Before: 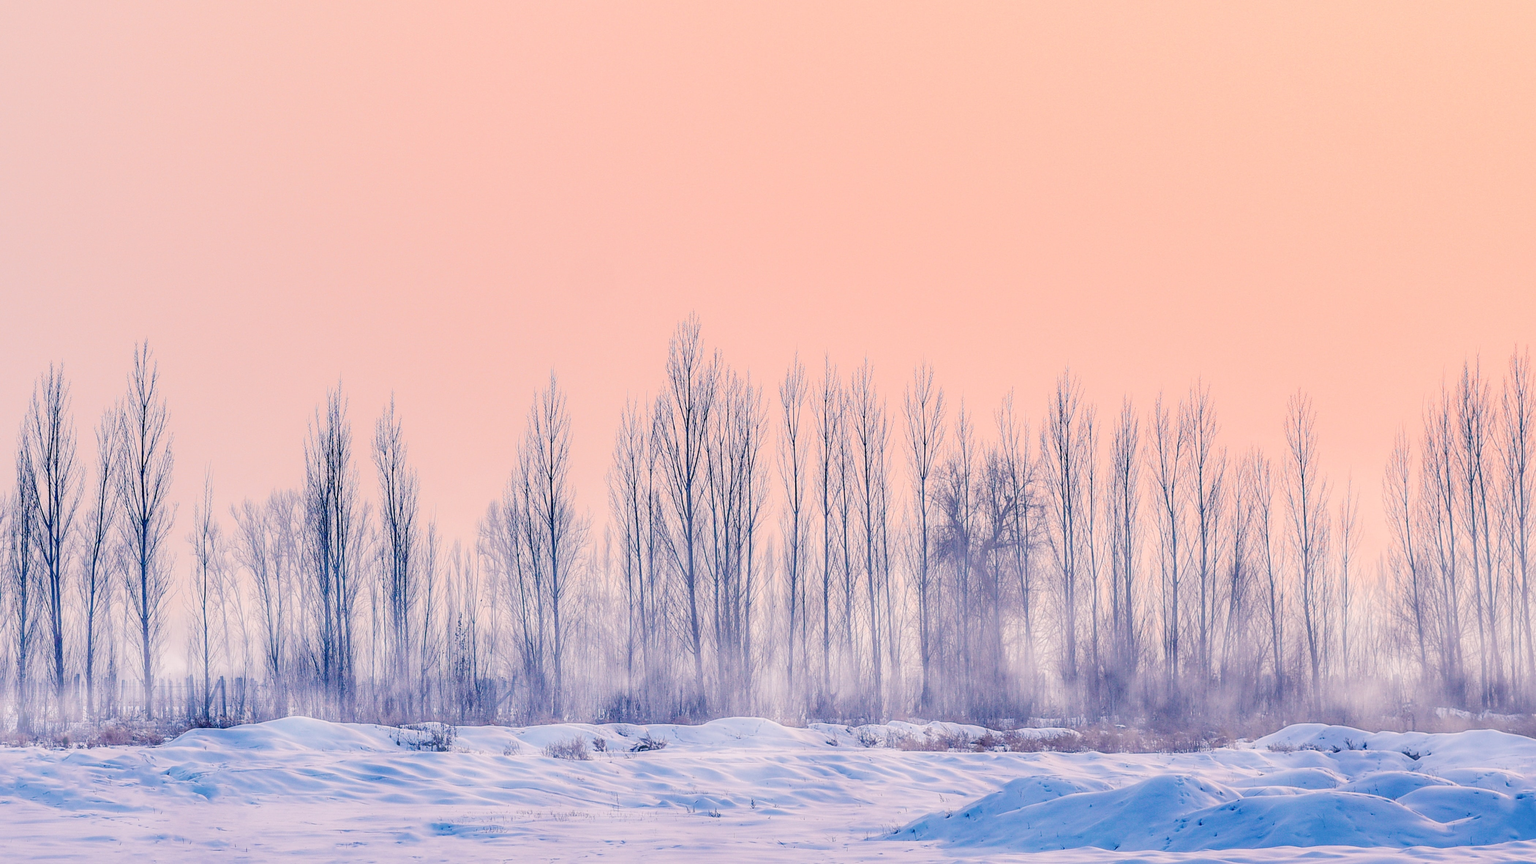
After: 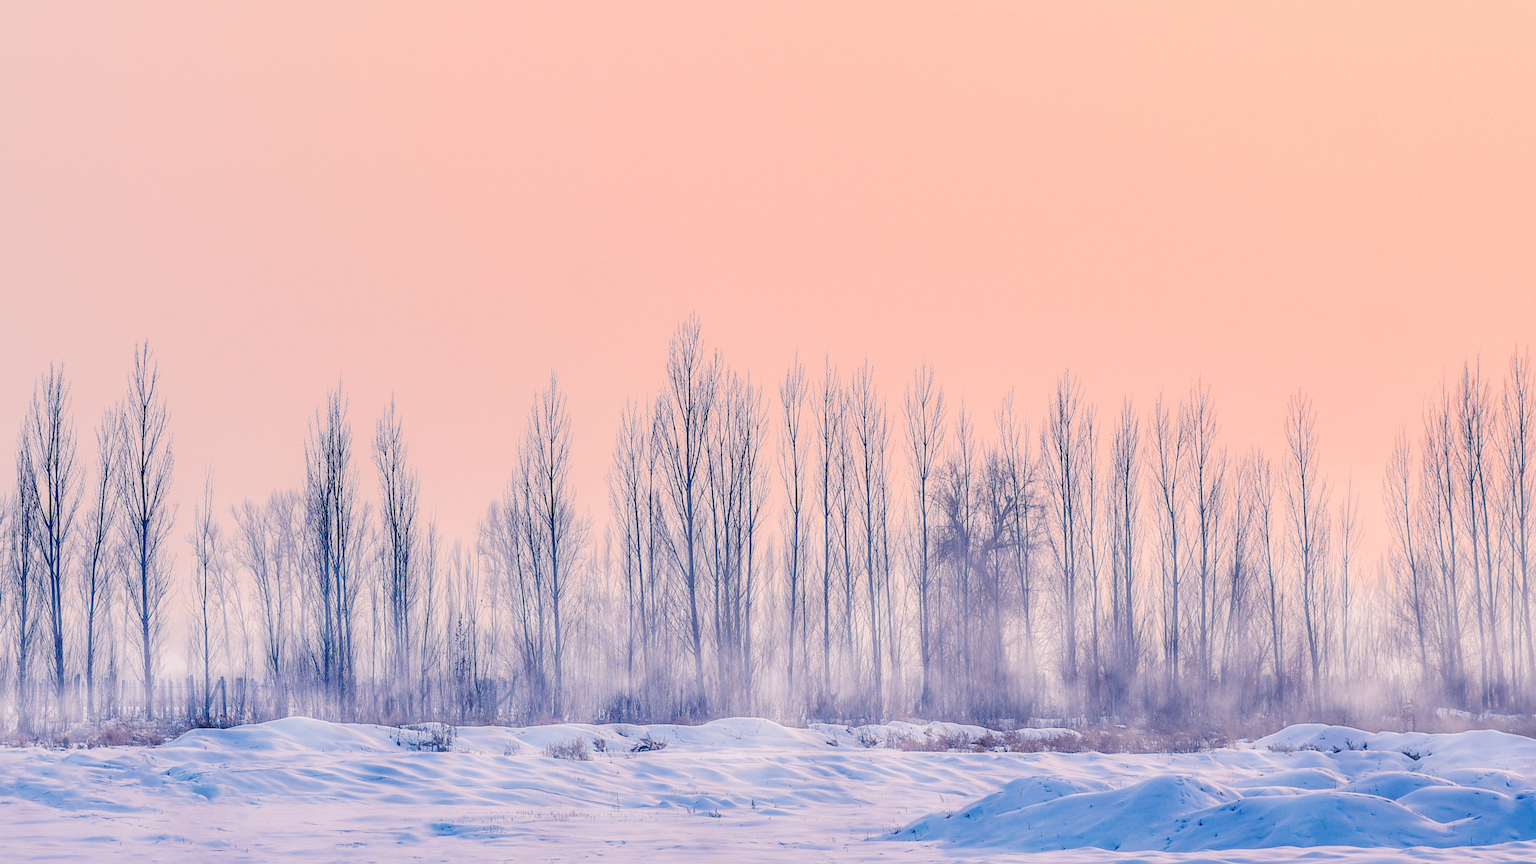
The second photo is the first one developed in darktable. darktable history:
tone equalizer: smoothing diameter 24.94%, edges refinement/feathering 12.65, preserve details guided filter
